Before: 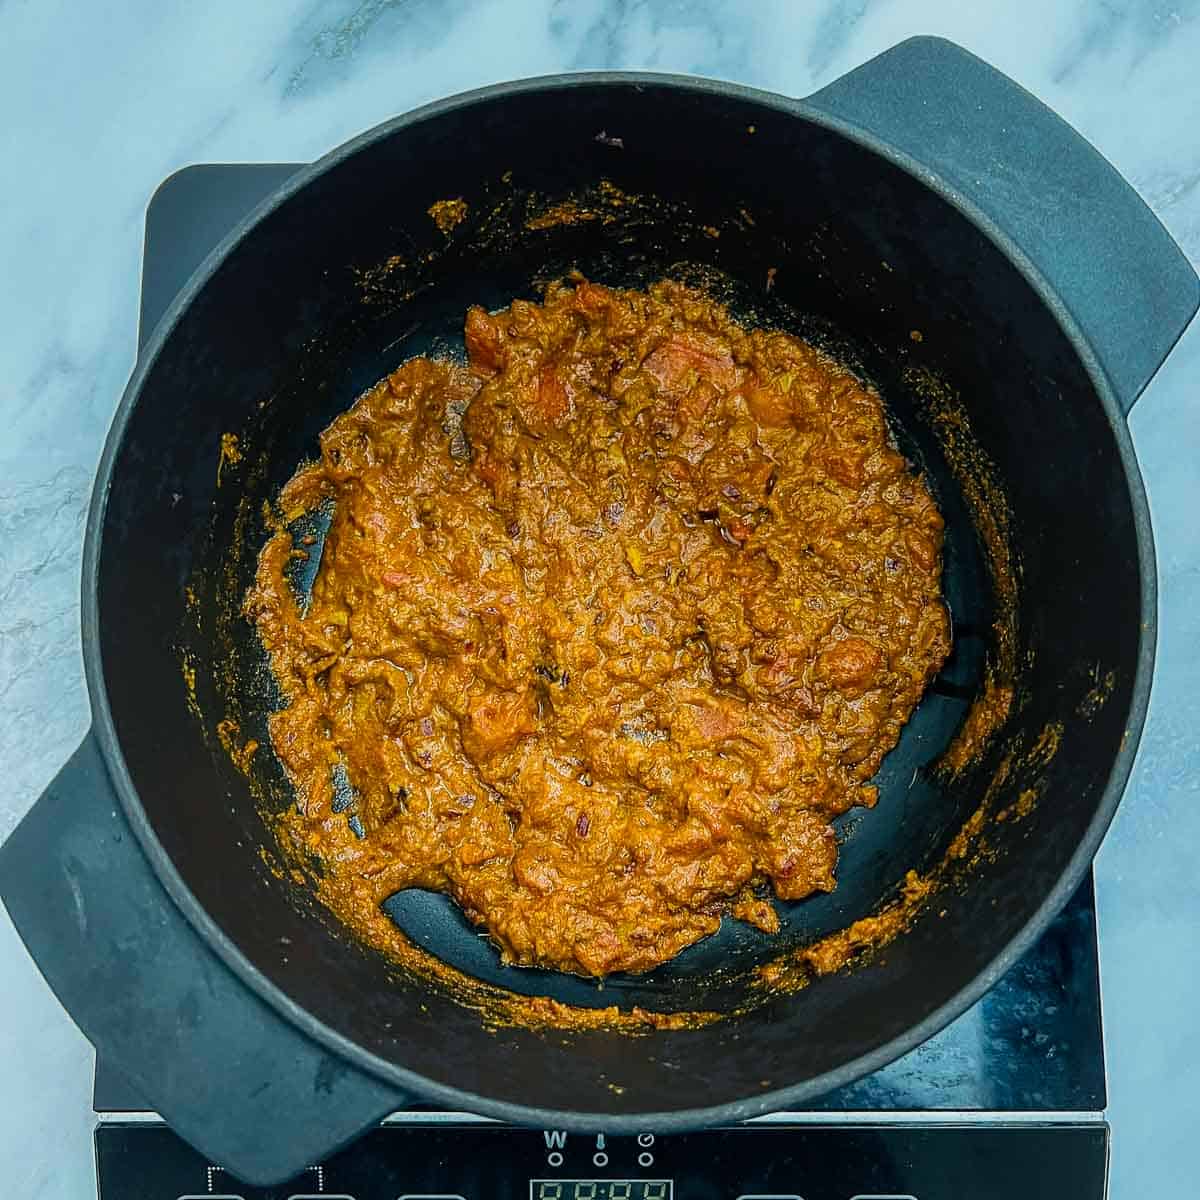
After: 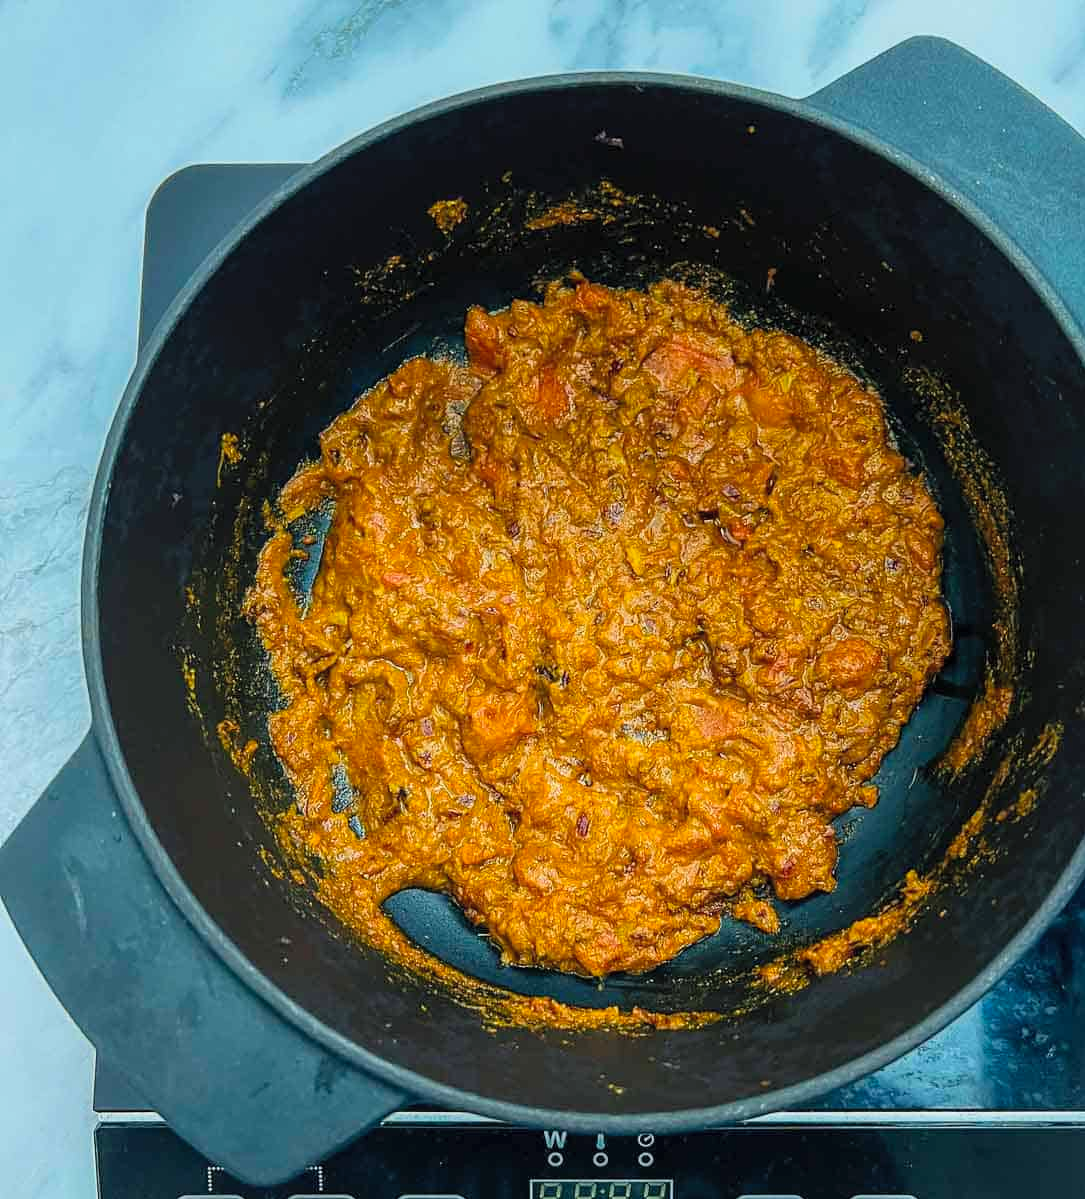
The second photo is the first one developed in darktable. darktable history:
crop: right 9.509%, bottom 0.031%
contrast brightness saturation: brightness 0.09, saturation 0.19
